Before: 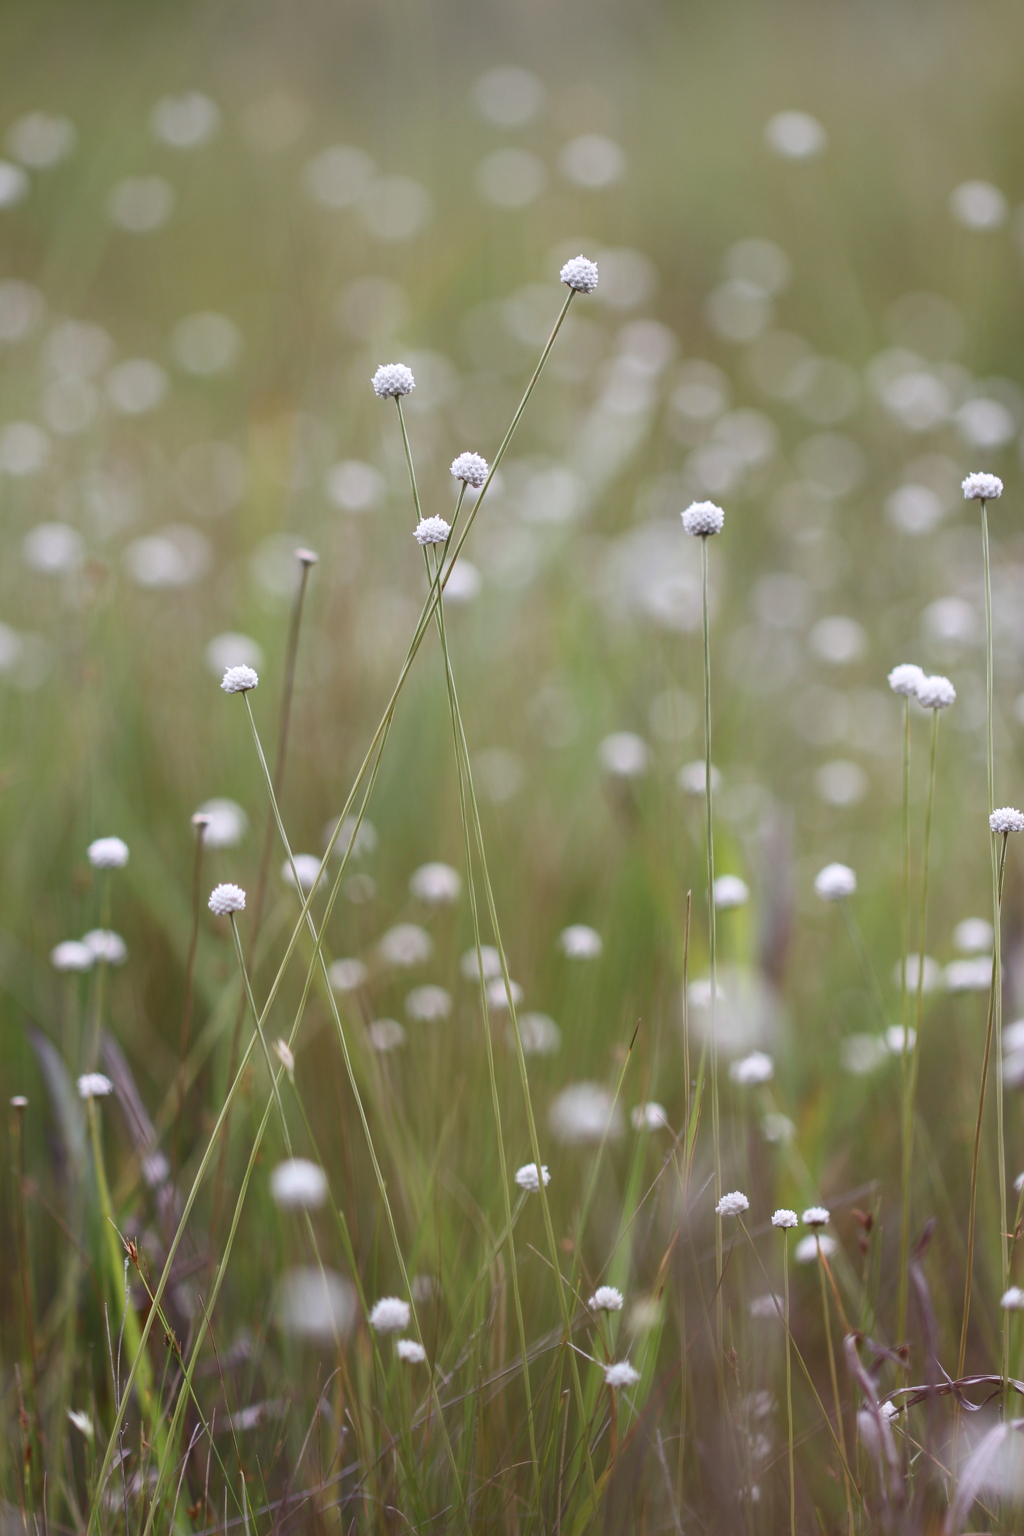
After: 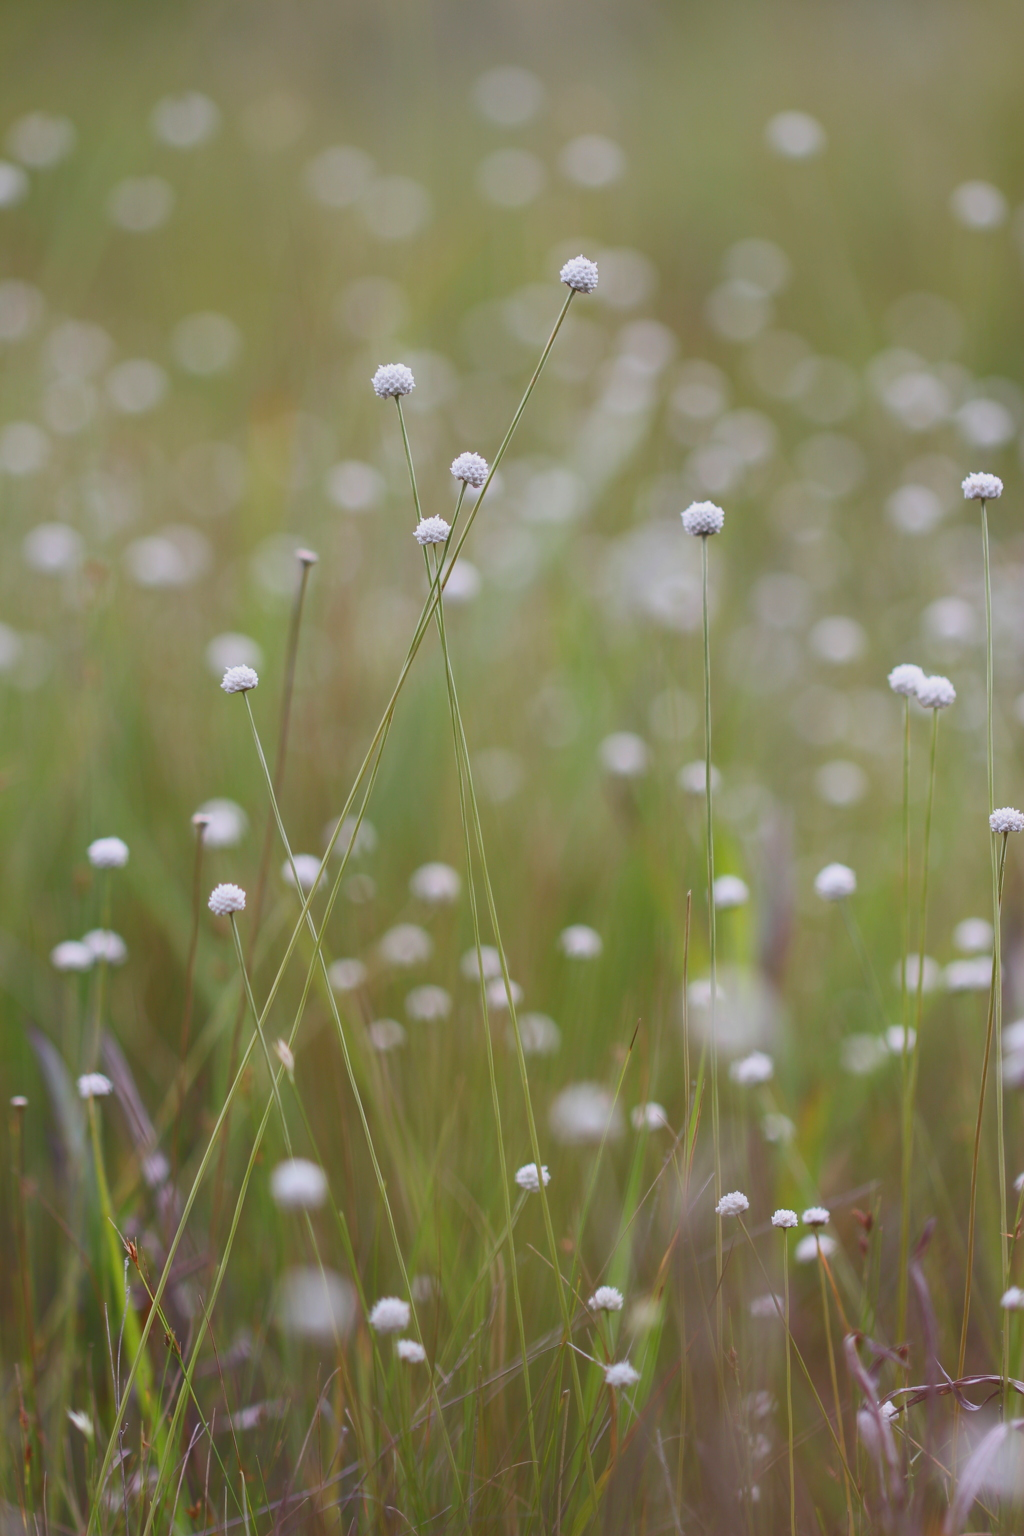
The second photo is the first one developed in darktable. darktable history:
contrast brightness saturation: contrast -0.172, saturation 0.187
